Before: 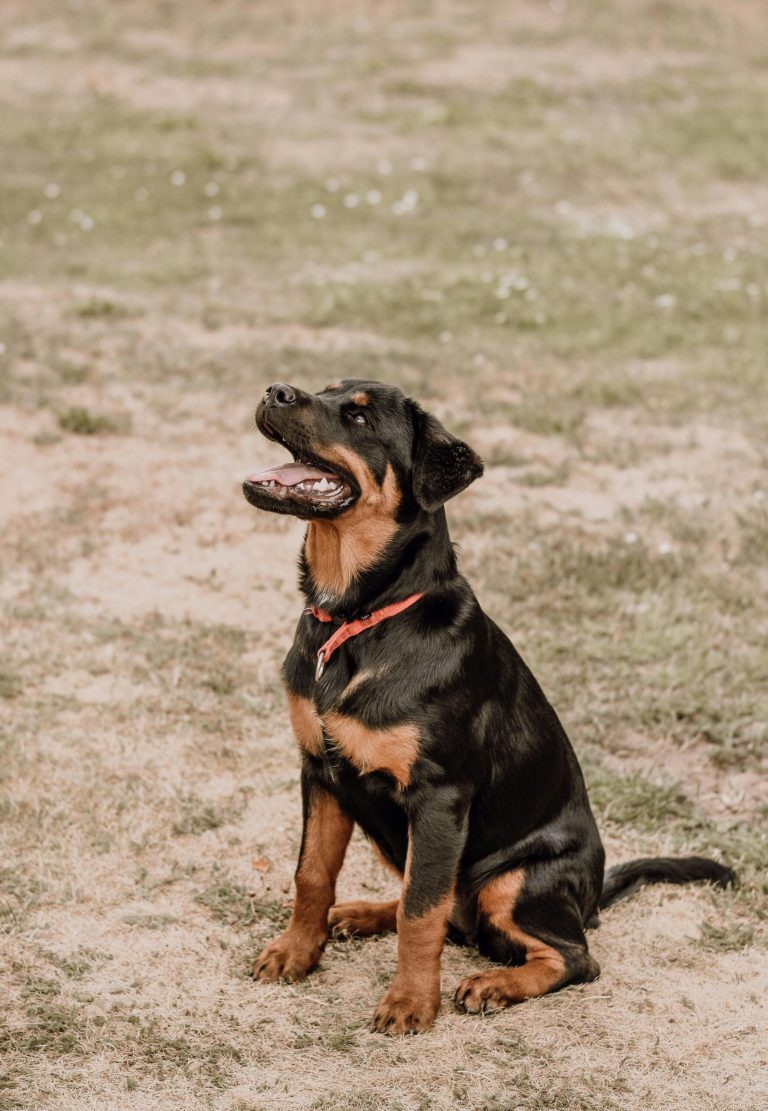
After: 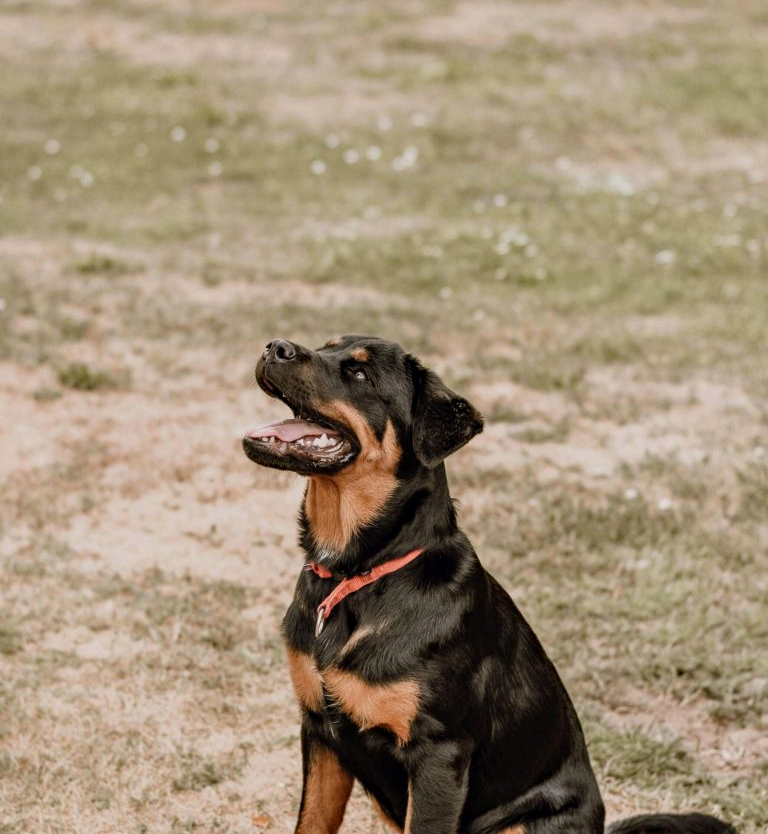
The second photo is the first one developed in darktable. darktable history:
crop: top 3.978%, bottom 20.91%
haze removal: compatibility mode true, adaptive false
